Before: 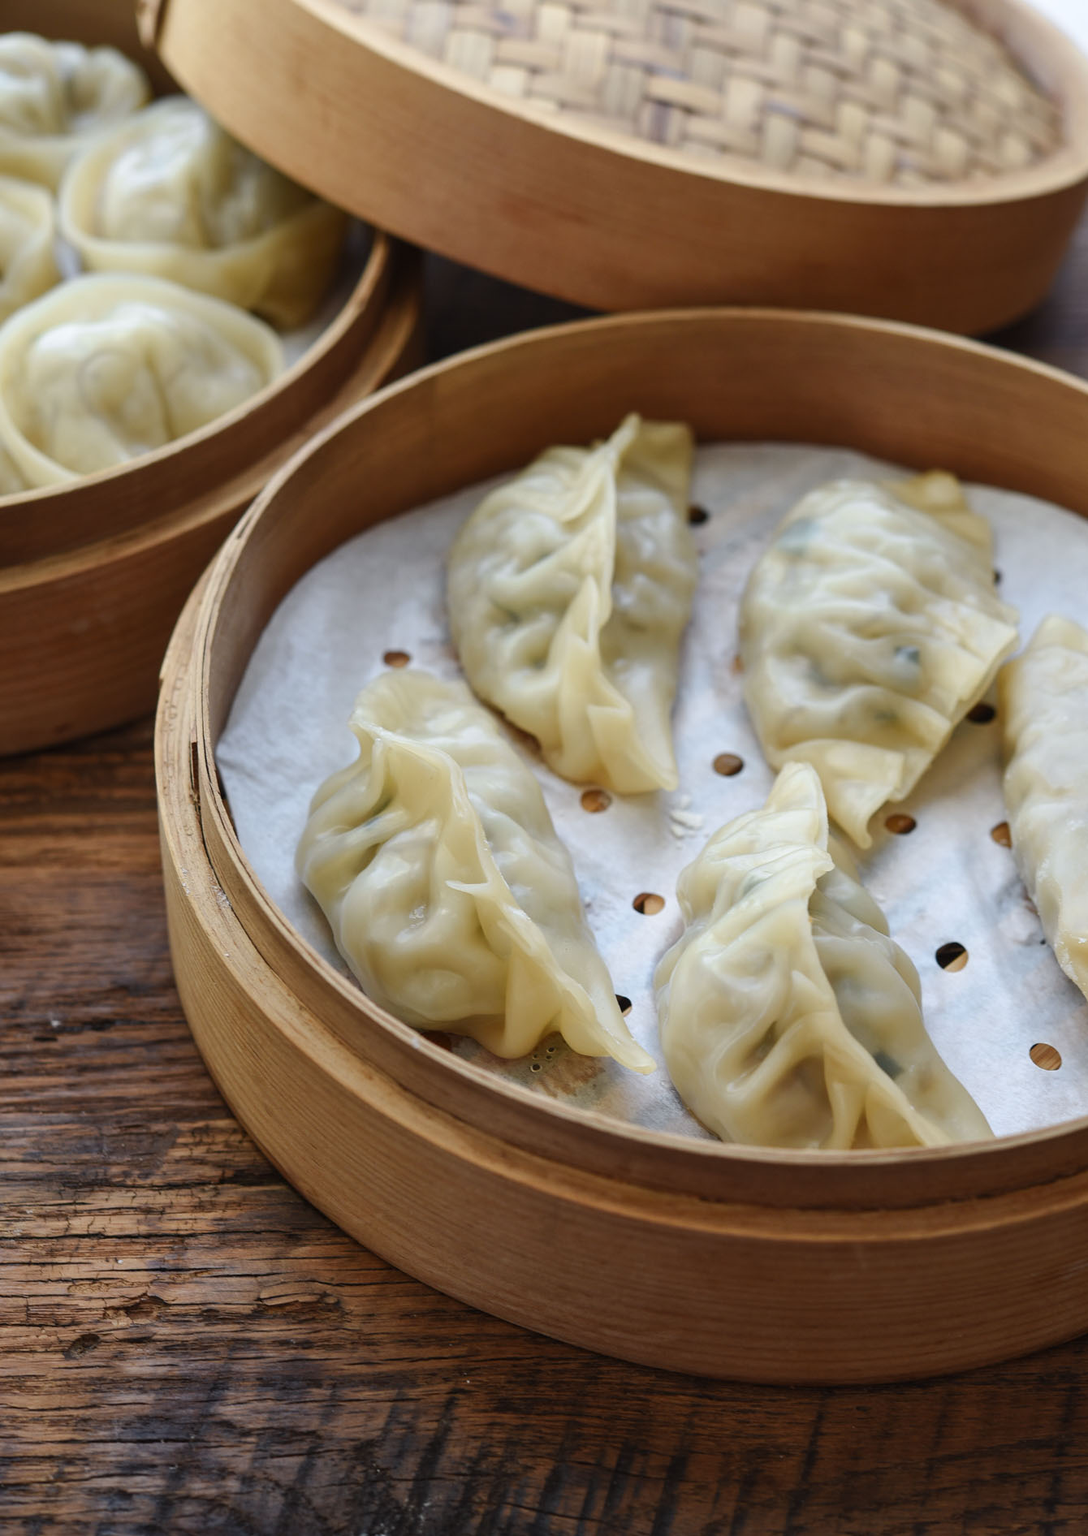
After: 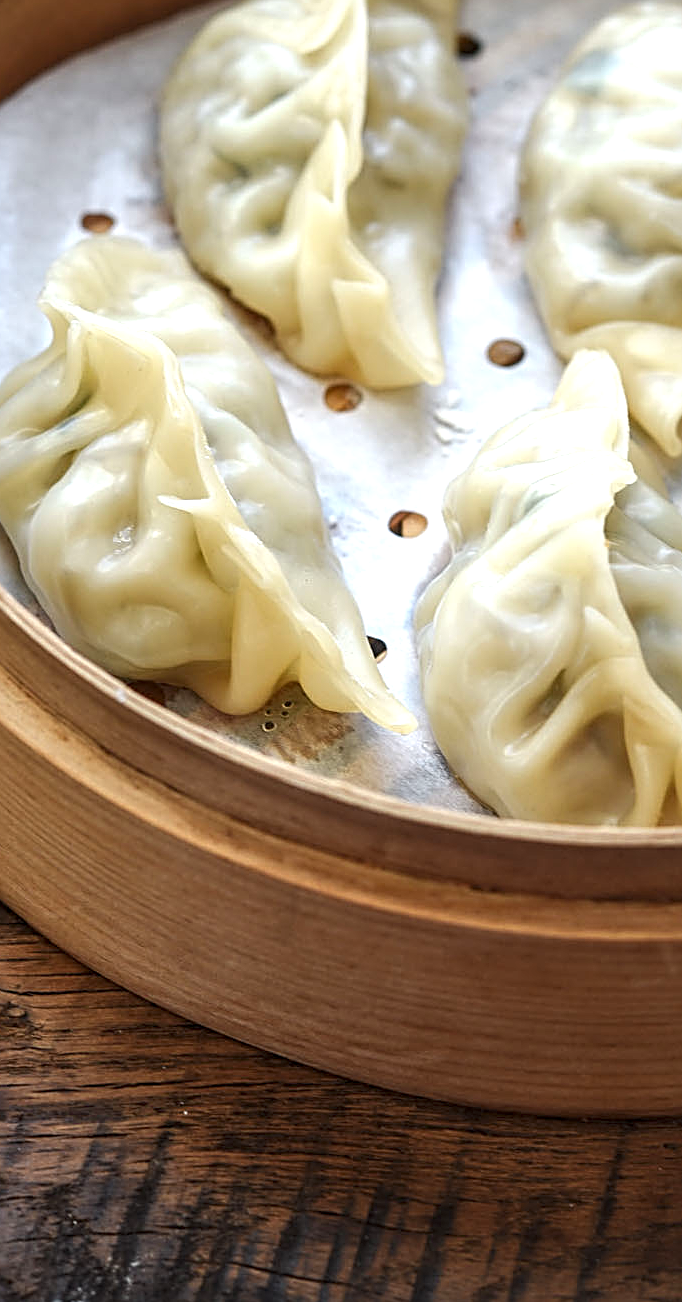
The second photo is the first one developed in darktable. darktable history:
crop and rotate: left 29.237%, top 31.152%, right 19.807%
exposure: exposure 0.636 EV, compensate highlight preservation false
tone equalizer: on, module defaults
local contrast: on, module defaults
sharpen: radius 2.543, amount 0.636
